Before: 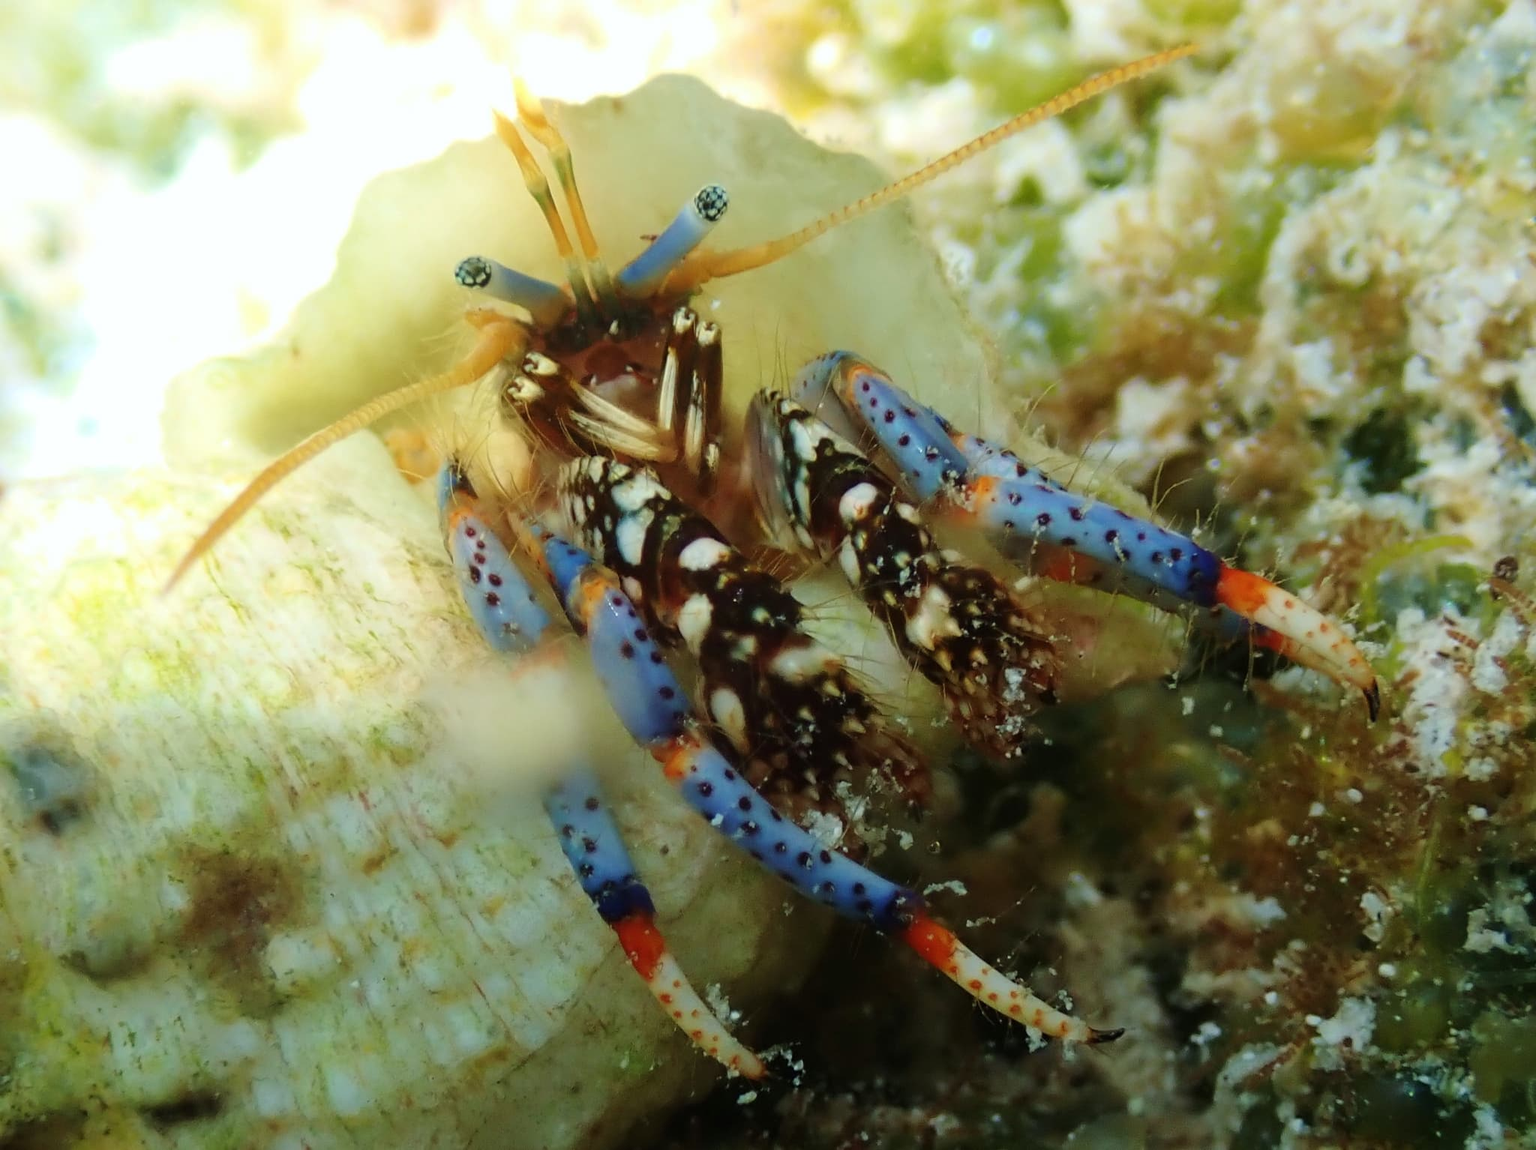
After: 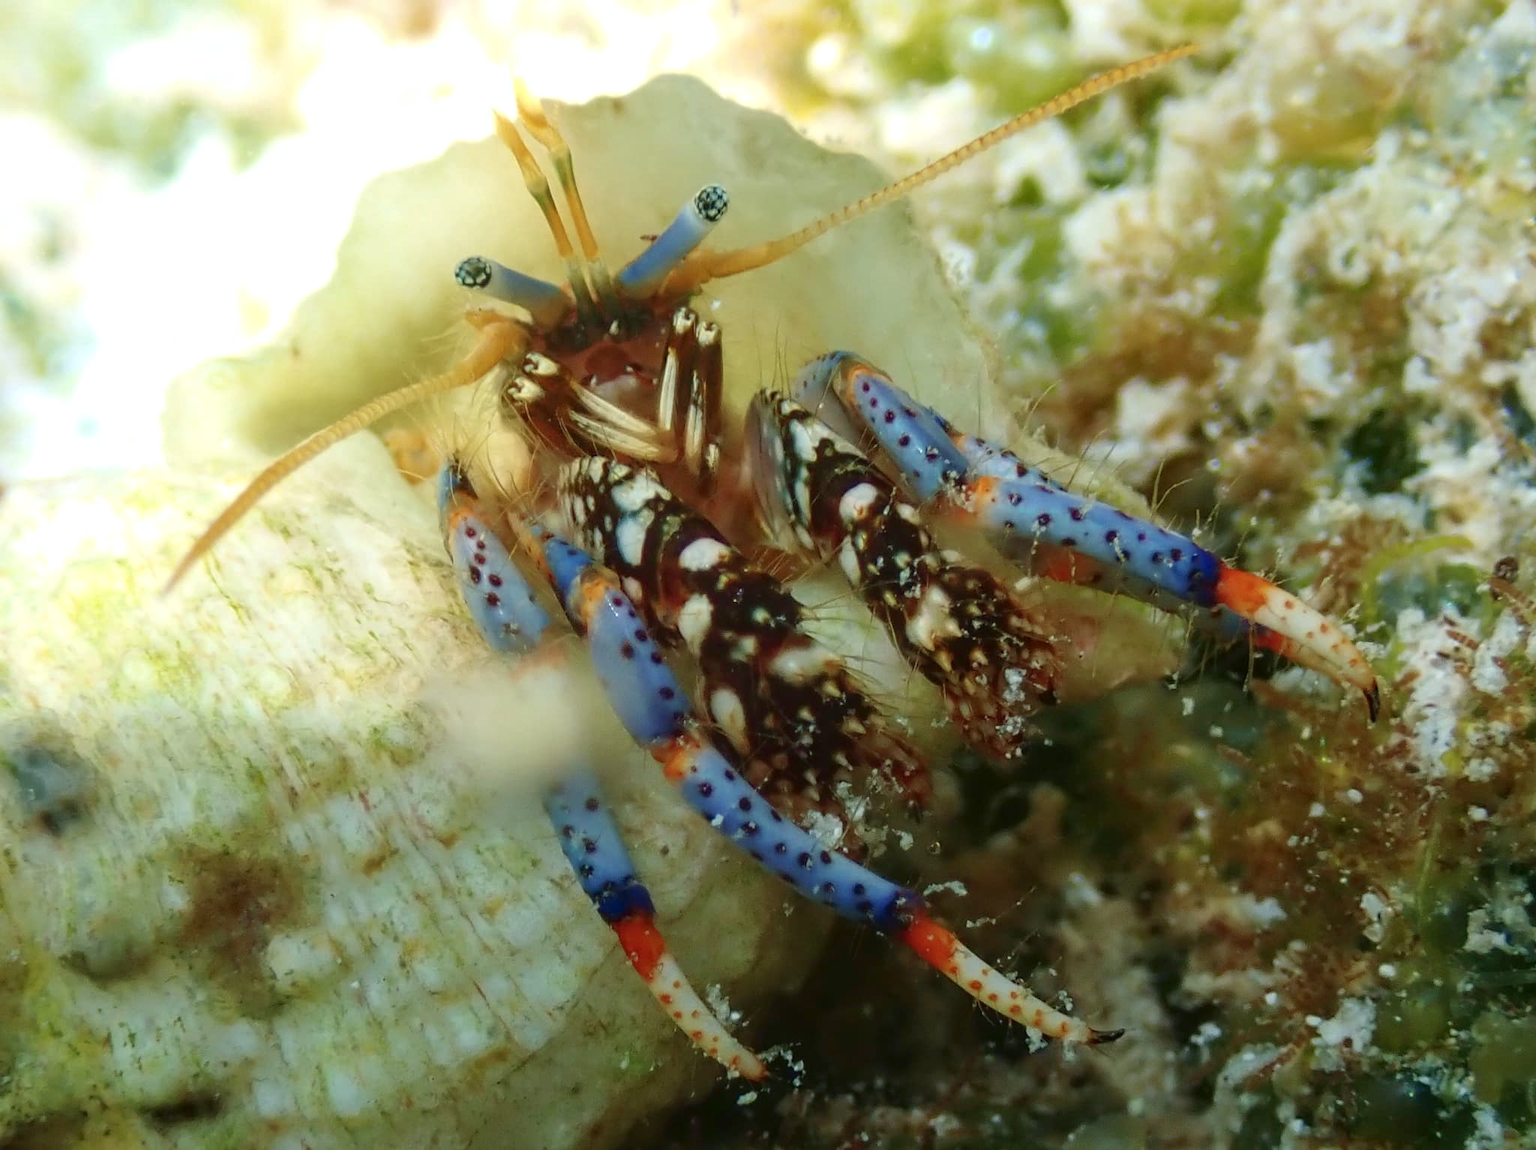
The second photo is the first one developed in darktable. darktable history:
tone curve: curves: ch0 [(0, 0.042) (0.129, 0.18) (0.501, 0.497) (1, 1)], color space Lab, linked channels, preserve colors none
local contrast: on, module defaults
contrast brightness saturation: saturation -0.061
